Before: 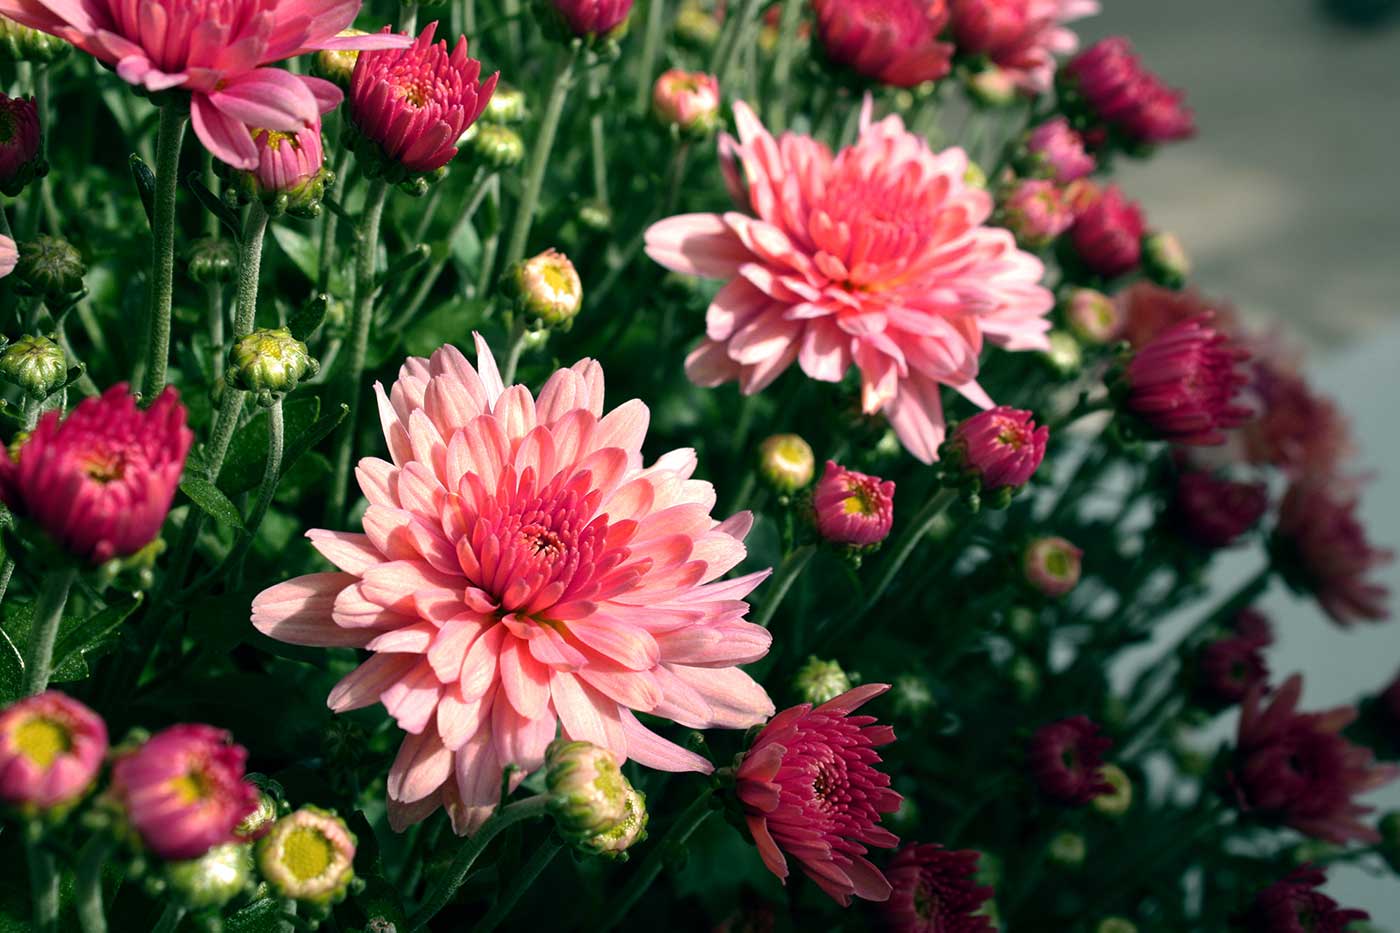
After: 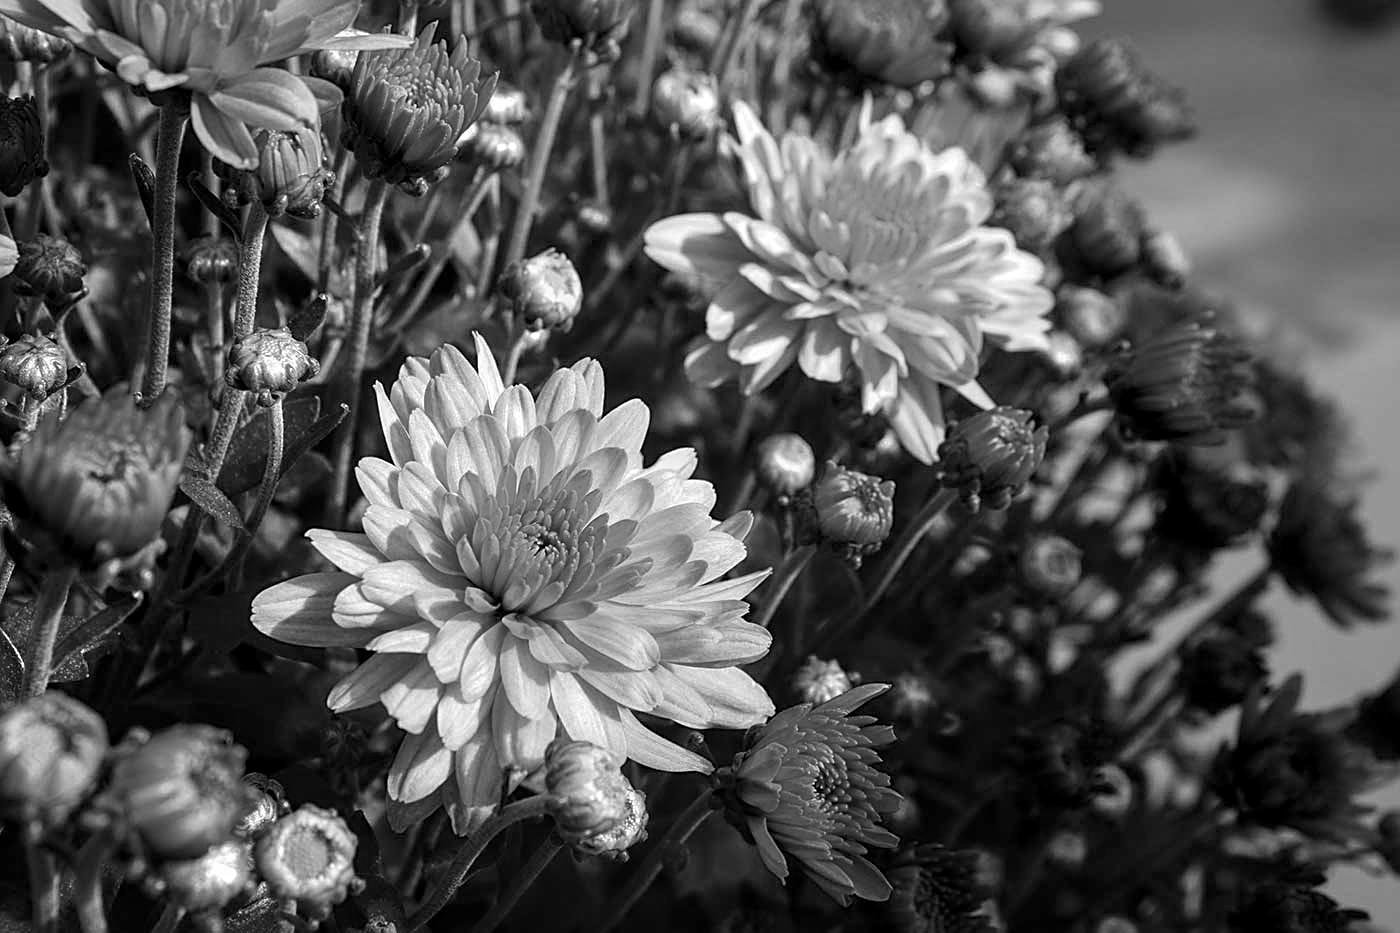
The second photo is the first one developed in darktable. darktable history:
color calibration: illuminant as shot in camera, x 0.358, y 0.373, temperature 4628.91 K
sharpen: on, module defaults
monochrome: on, module defaults
local contrast: on, module defaults
